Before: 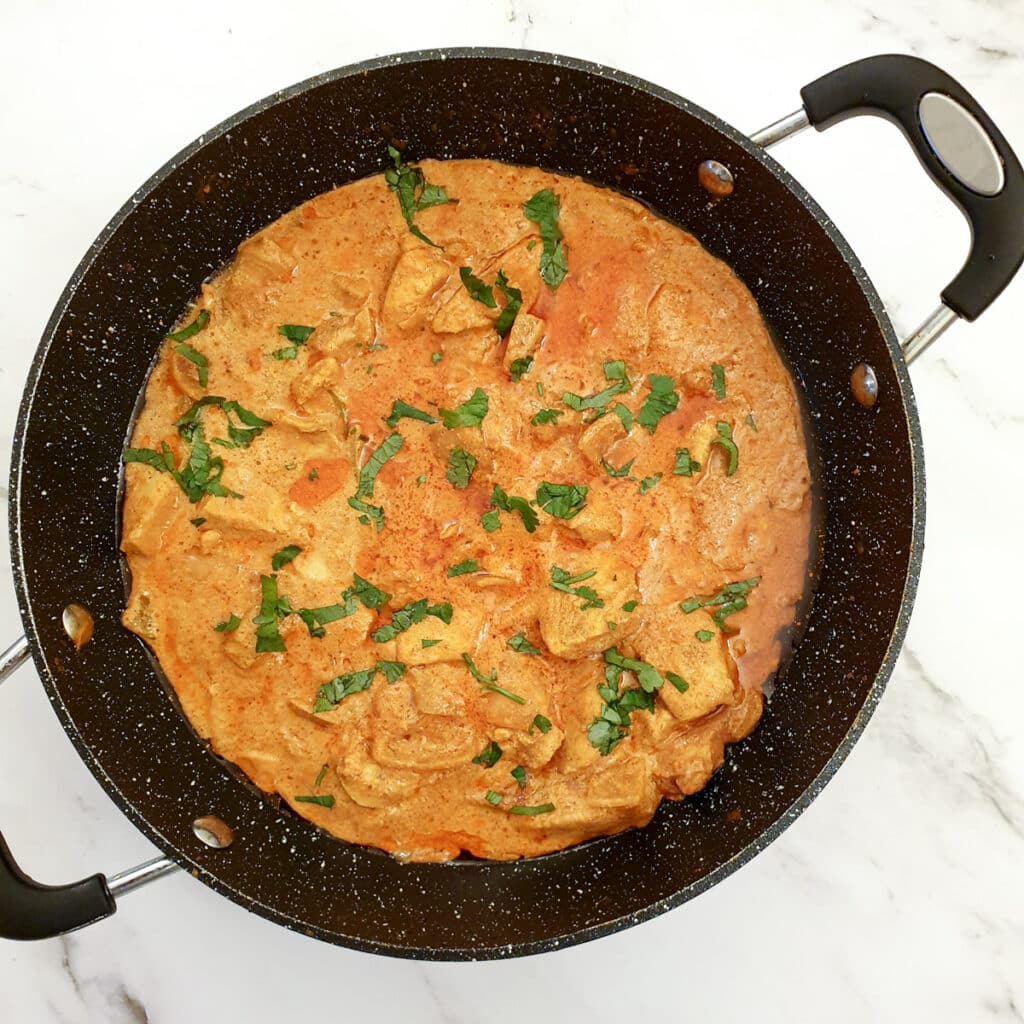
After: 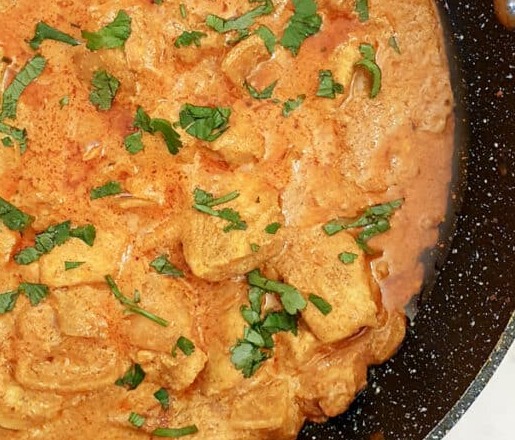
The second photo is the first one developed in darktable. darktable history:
crop: left 34.885%, top 36.998%, right 14.818%, bottom 20.01%
